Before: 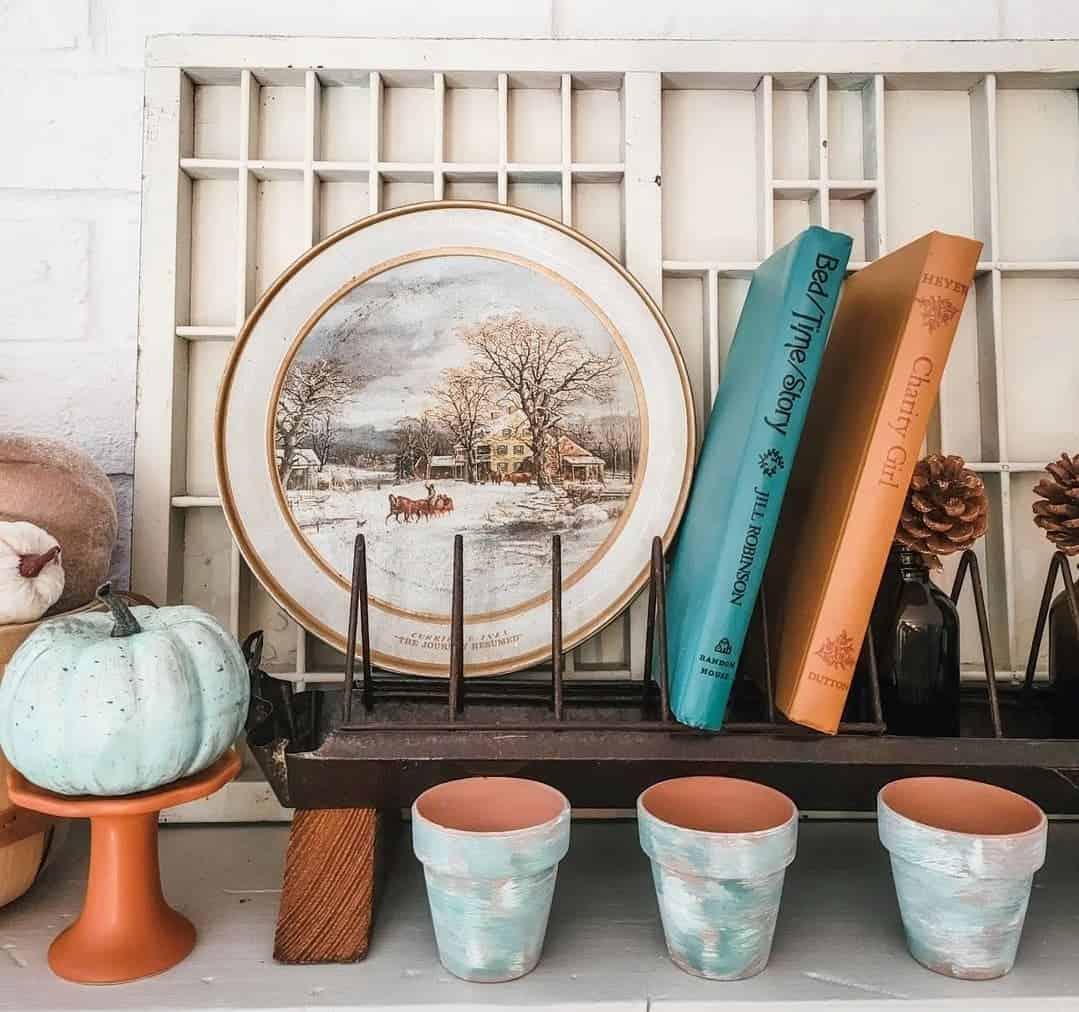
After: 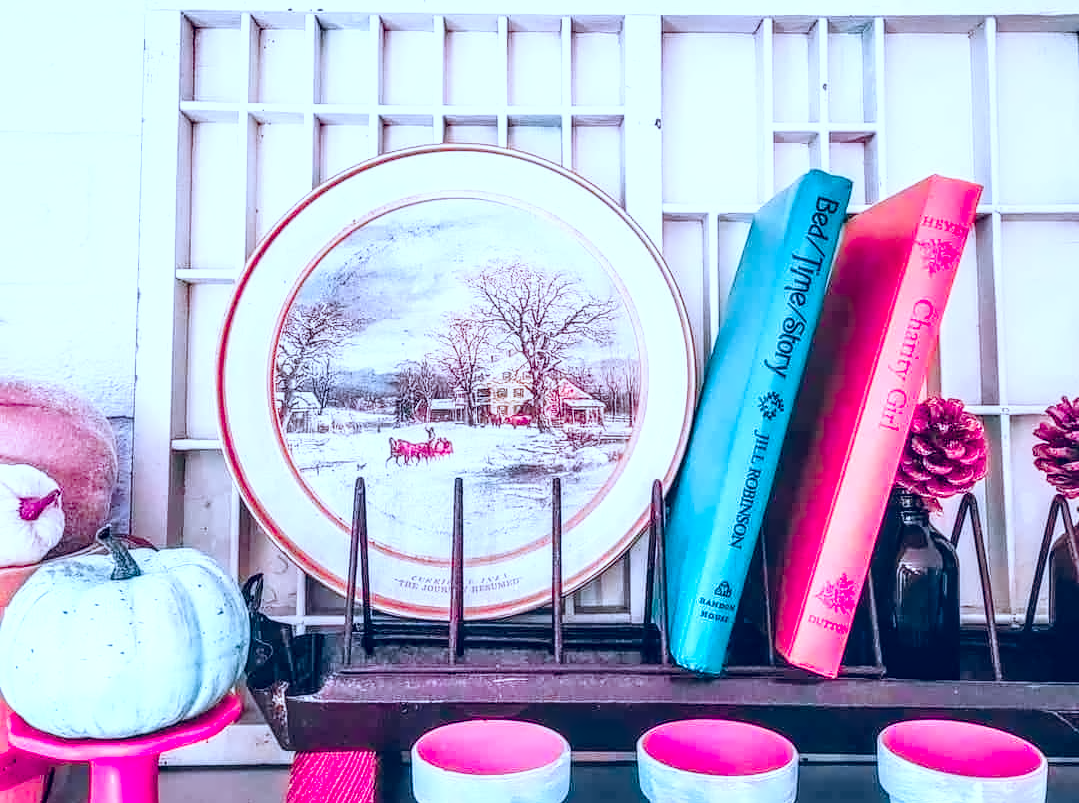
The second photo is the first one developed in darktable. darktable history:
exposure: compensate highlight preservation false
white balance: emerald 1
local contrast: highlights 61%, detail 143%, midtone range 0.428
base curve: curves: ch0 [(0, 0) (0.008, 0.007) (0.022, 0.029) (0.048, 0.089) (0.092, 0.197) (0.191, 0.399) (0.275, 0.534) (0.357, 0.65) (0.477, 0.78) (0.542, 0.833) (0.799, 0.973) (1, 1)], preserve colors none
contrast equalizer: y [[0.5 ×4, 0.525, 0.667], [0.5 ×6], [0.5 ×6], [0 ×4, 0.042, 0], [0, 0, 0.004, 0.1, 0.191, 0.131]]
crop and rotate: top 5.667%, bottom 14.937%
color zones: curves: ch1 [(0.24, 0.634) (0.75, 0.5)]; ch2 [(0.253, 0.437) (0.745, 0.491)], mix 102.12%
tone curve: curves: ch1 [(0, 0) (0.108, 0.197) (0.5, 0.5) (0.681, 0.885) (1, 1)]; ch2 [(0, 0) (0.28, 0.151) (1, 1)], color space Lab, independent channels
